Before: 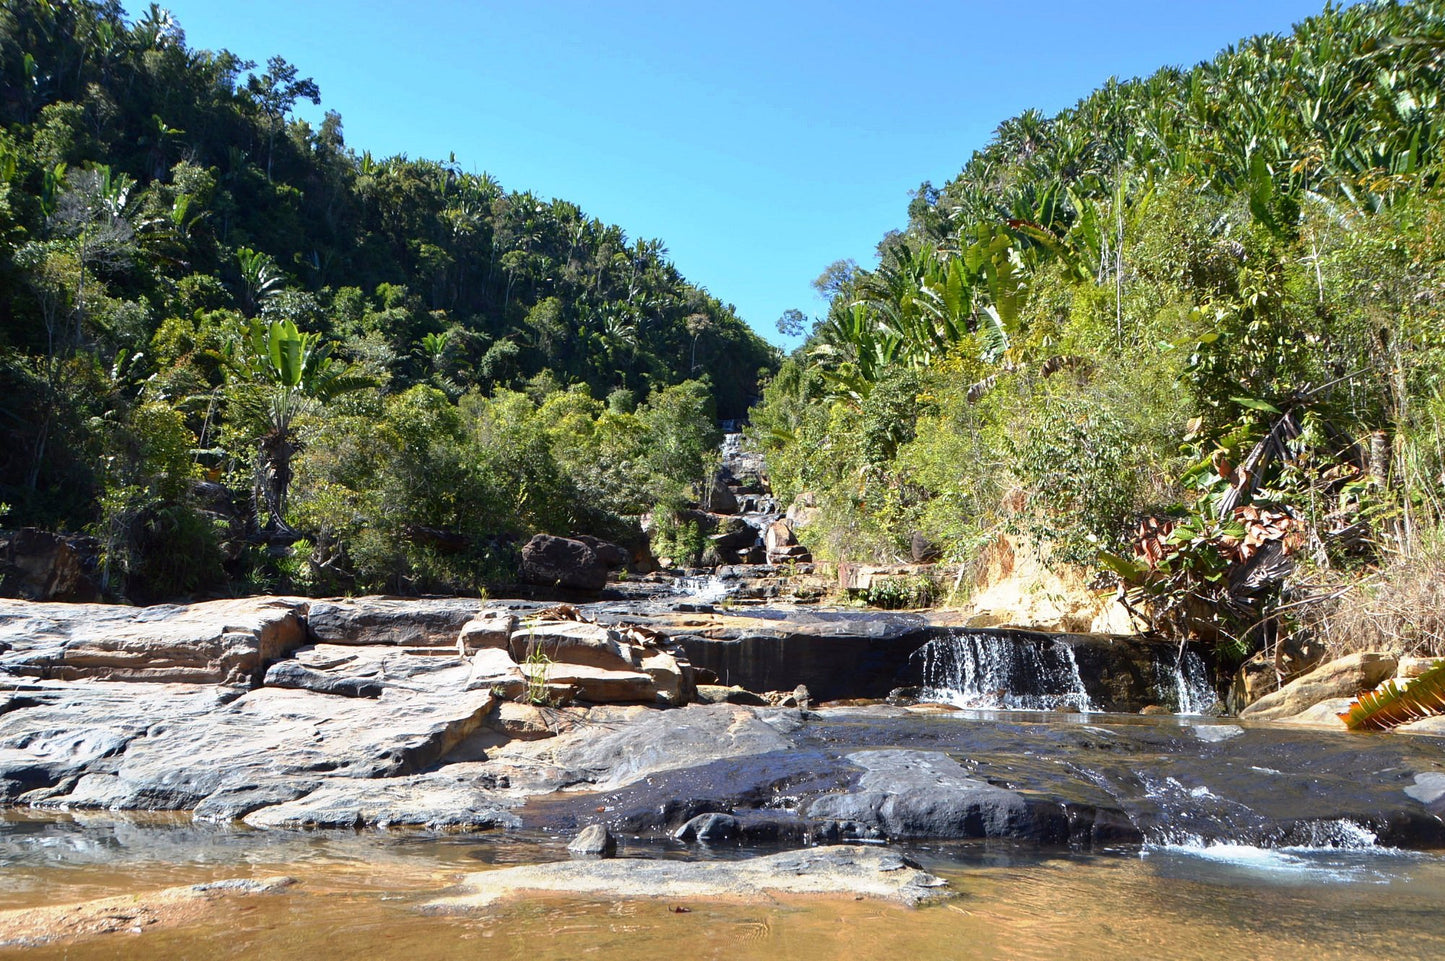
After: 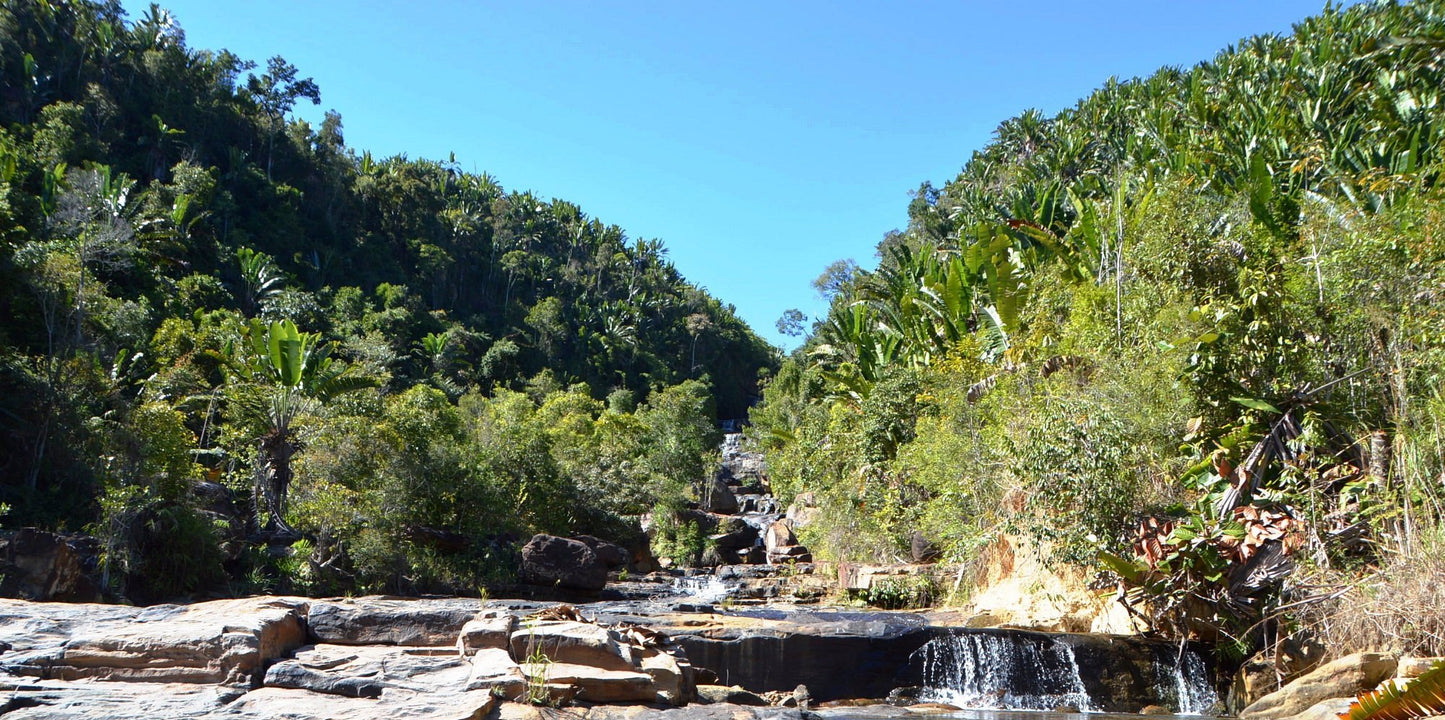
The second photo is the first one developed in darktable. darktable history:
crop: bottom 24.983%
